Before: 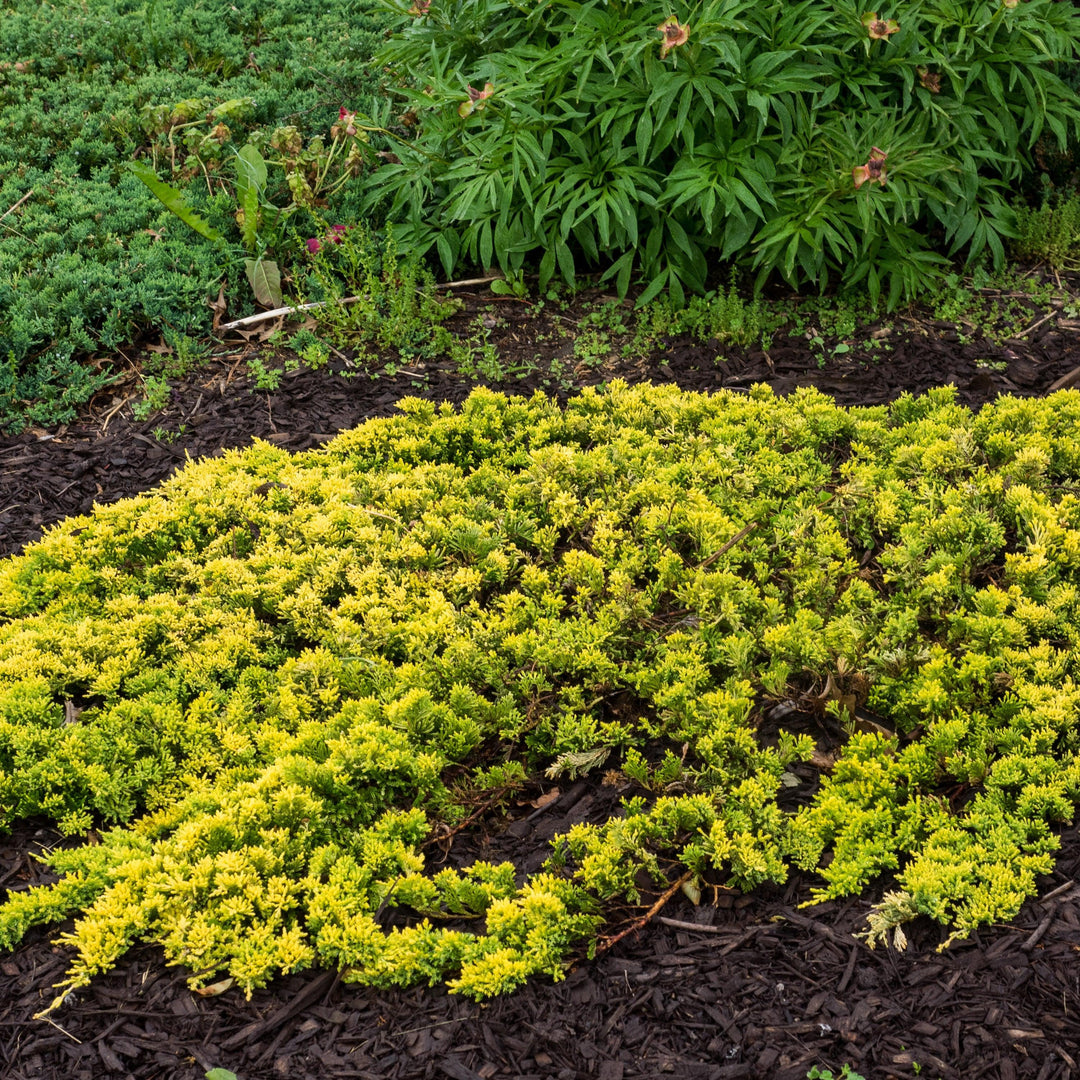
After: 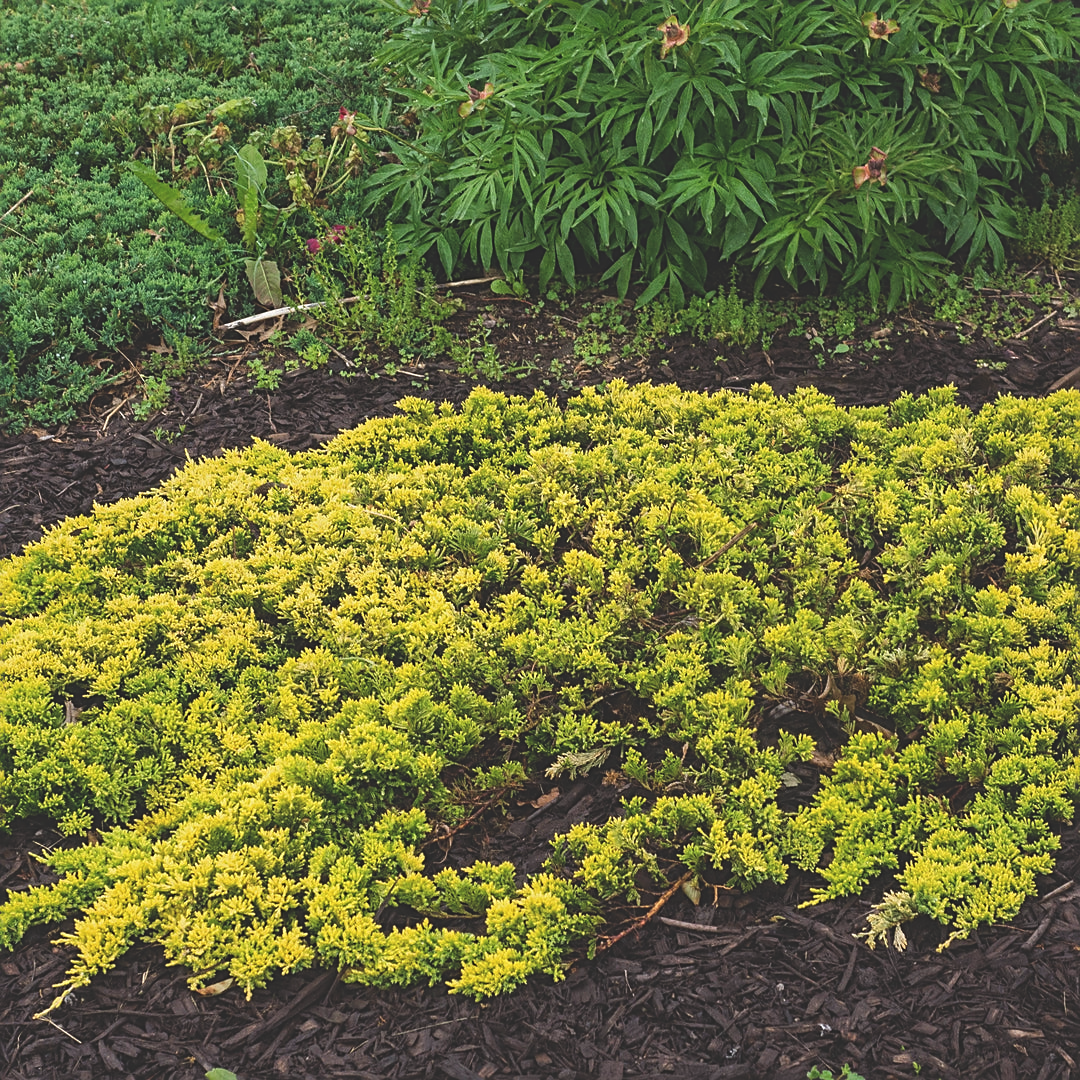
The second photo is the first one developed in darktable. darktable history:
sharpen: on, module defaults
exposure: black level correction -0.025, exposure -0.117 EV, compensate highlight preservation false
shadows and highlights: shadows 25, highlights -25
